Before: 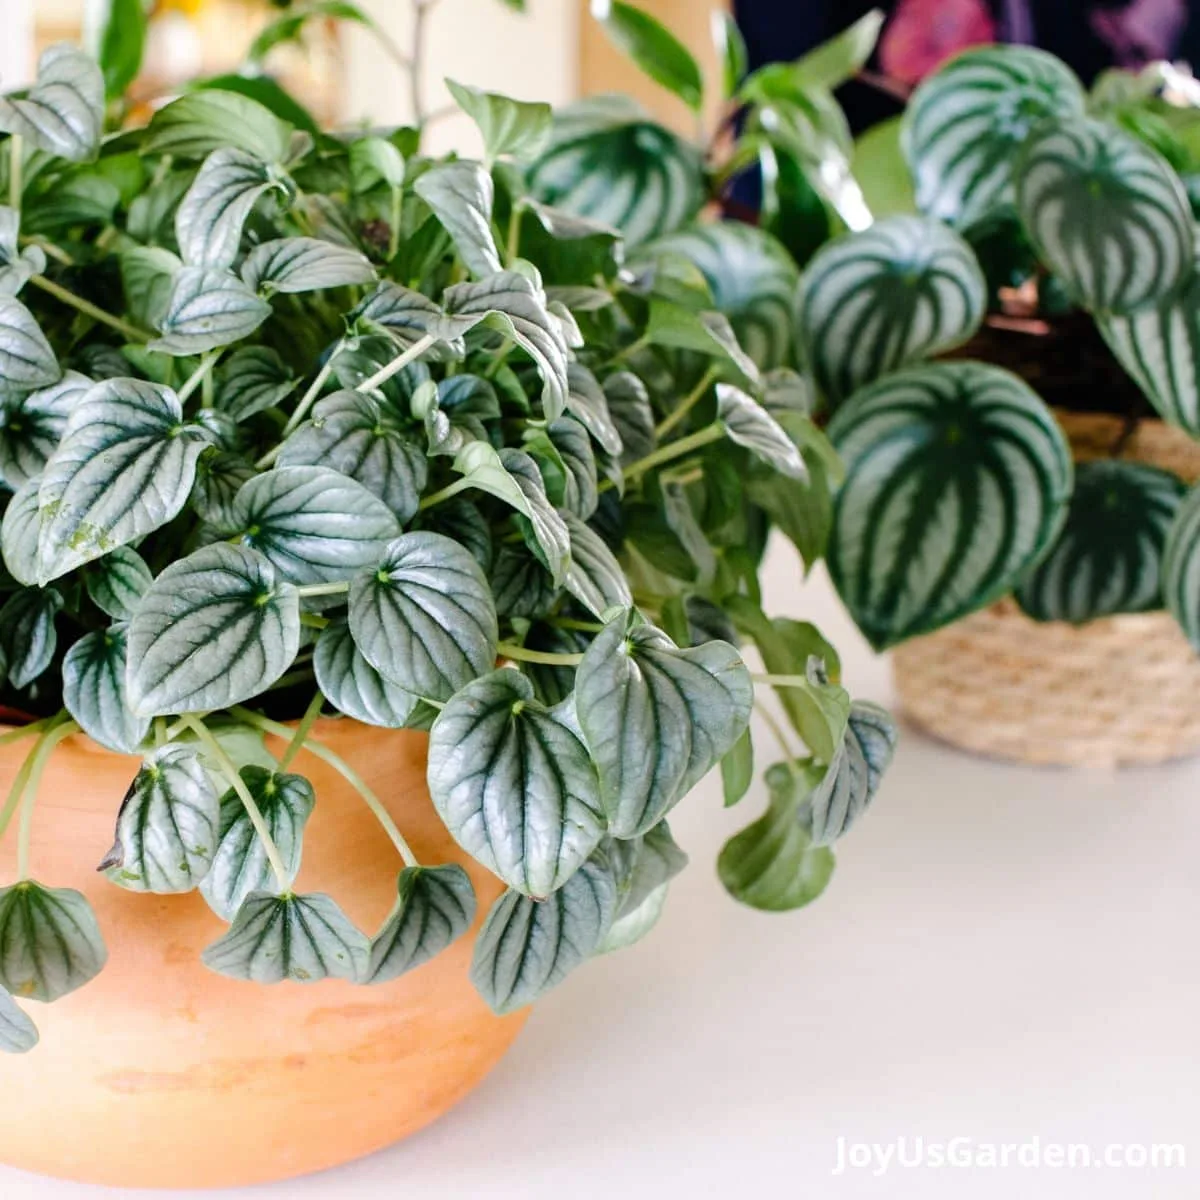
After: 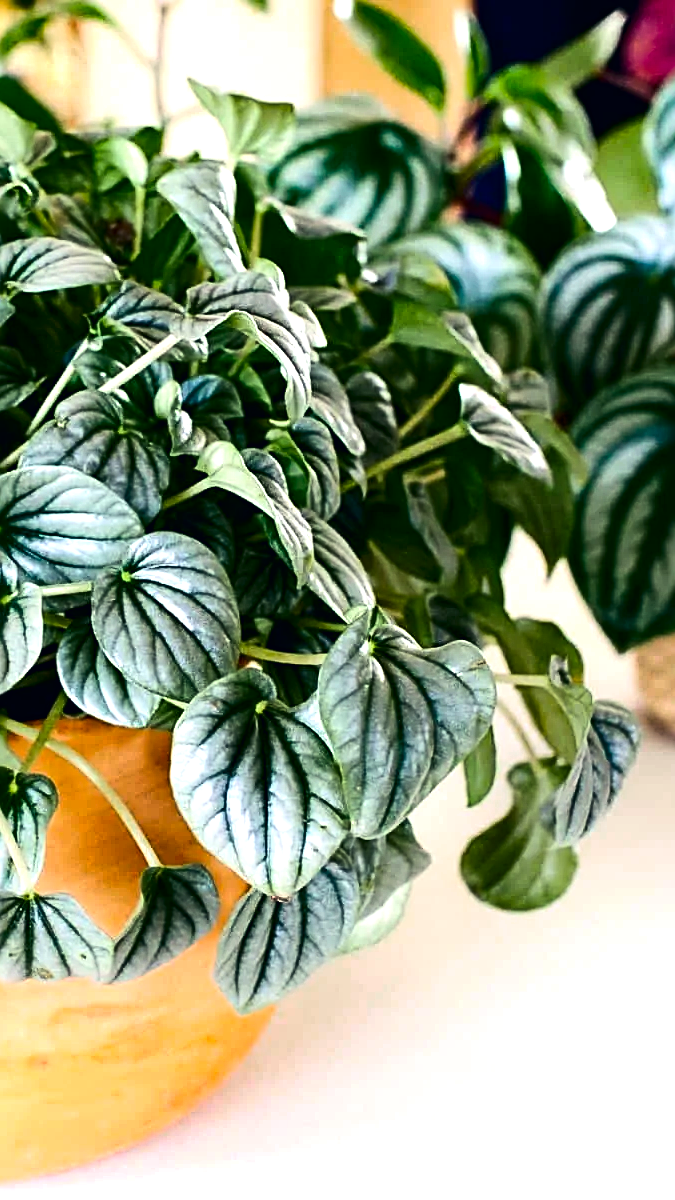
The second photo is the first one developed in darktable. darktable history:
color balance rgb: perceptual brilliance grading › highlights 14.29%, perceptual brilliance grading › mid-tones -5.92%, perceptual brilliance grading › shadows -26.83%, global vibrance 31.18%
crop: left 21.496%, right 22.254%
exposure: black level correction -0.001, exposure 0.08 EV, compensate highlight preservation false
contrast brightness saturation: contrast 0.19, brightness -0.11, saturation 0.21
color correction: highlights a* 0.207, highlights b* 2.7, shadows a* -0.874, shadows b* -4.78
color zones: curves: ch0 [(0, 0.5) (0.143, 0.5) (0.286, 0.456) (0.429, 0.5) (0.571, 0.5) (0.714, 0.5) (0.857, 0.5) (1, 0.5)]; ch1 [(0, 0.5) (0.143, 0.5) (0.286, 0.422) (0.429, 0.5) (0.571, 0.5) (0.714, 0.5) (0.857, 0.5) (1, 0.5)]
sharpen: radius 2.676, amount 0.669
